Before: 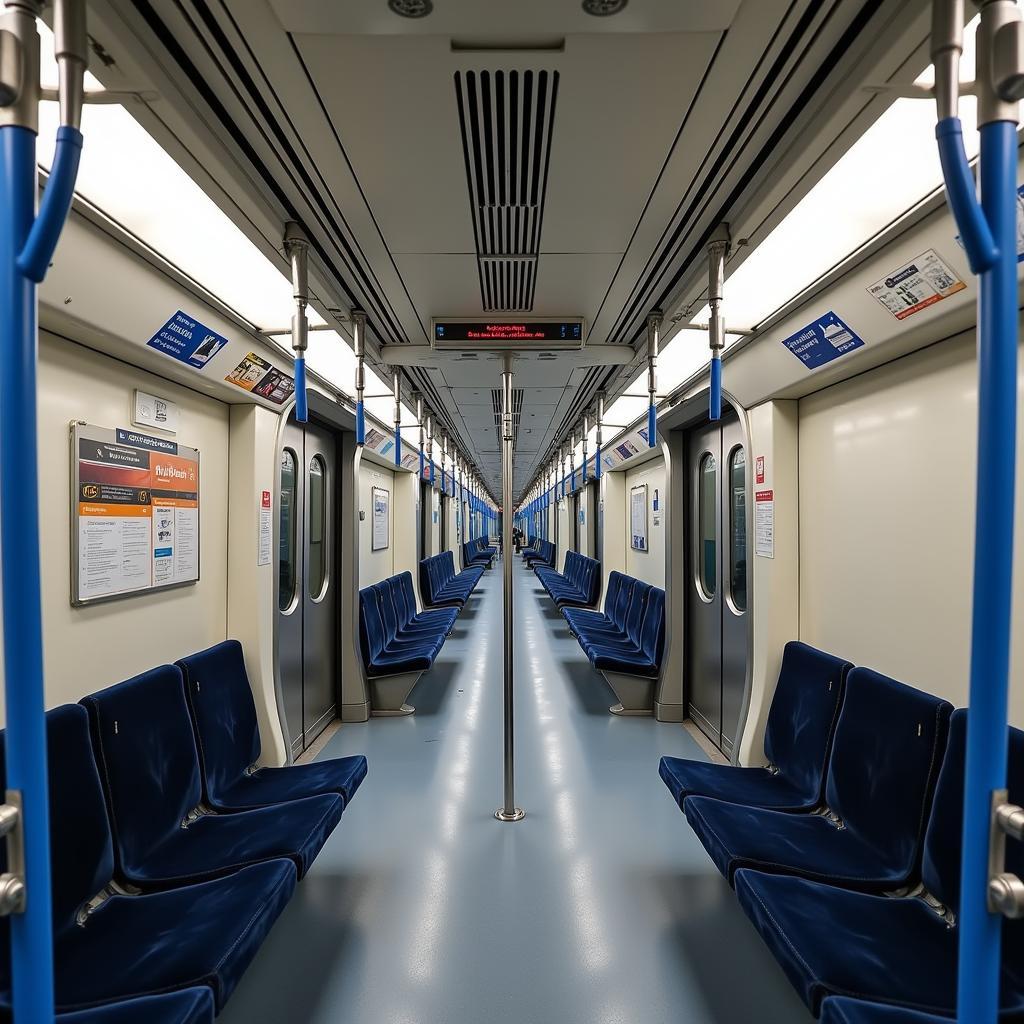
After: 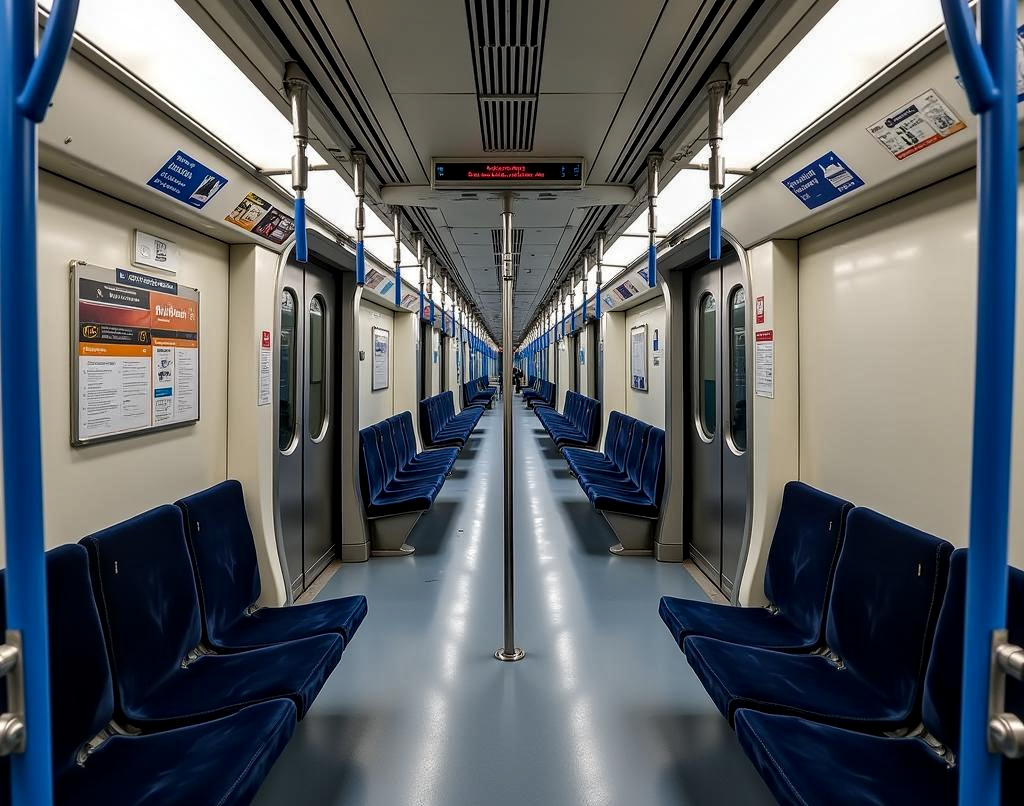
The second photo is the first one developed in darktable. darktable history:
crop and rotate: top 15.703%, bottom 5.552%
contrast brightness saturation: brightness -0.087
local contrast: detail 130%
